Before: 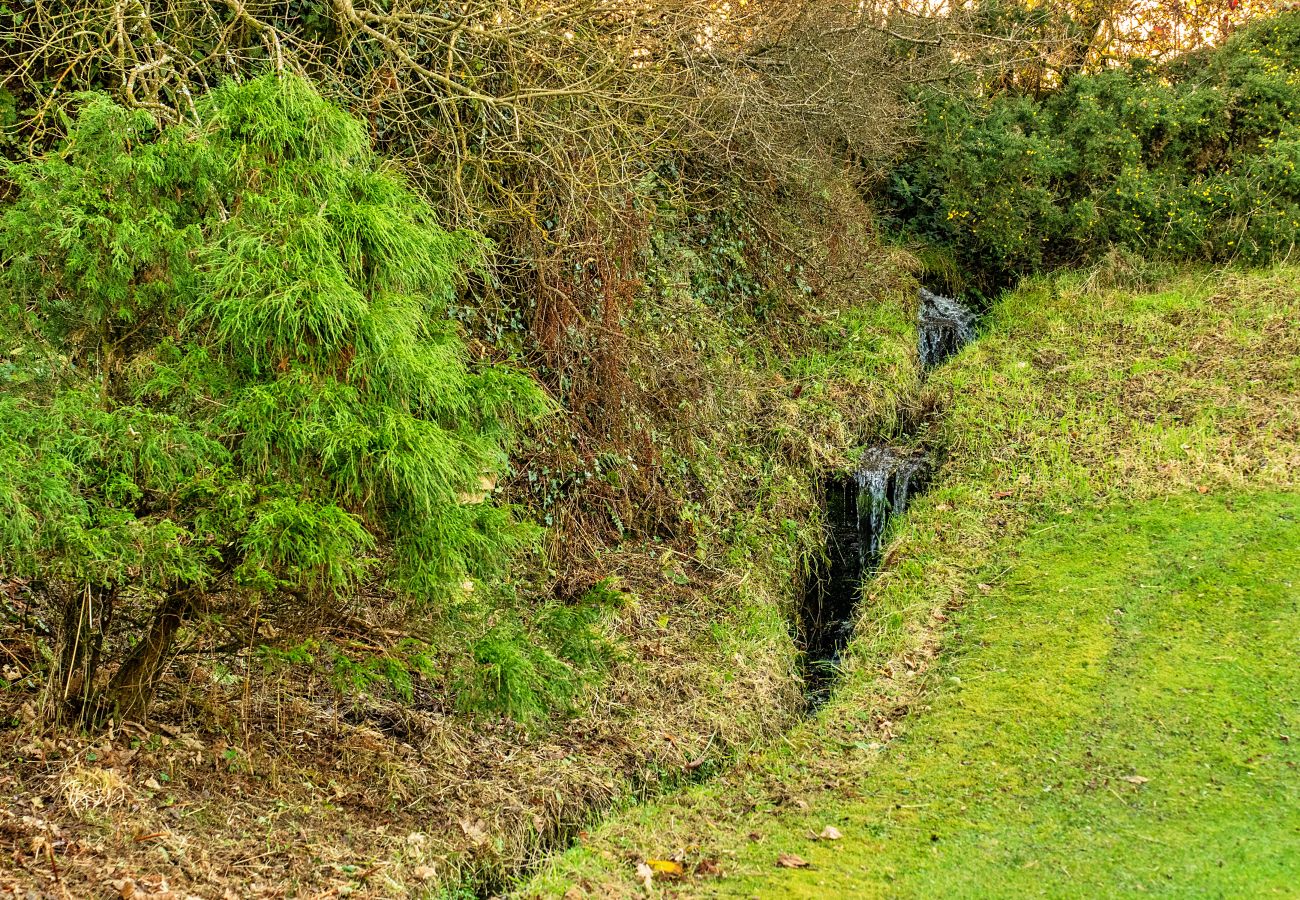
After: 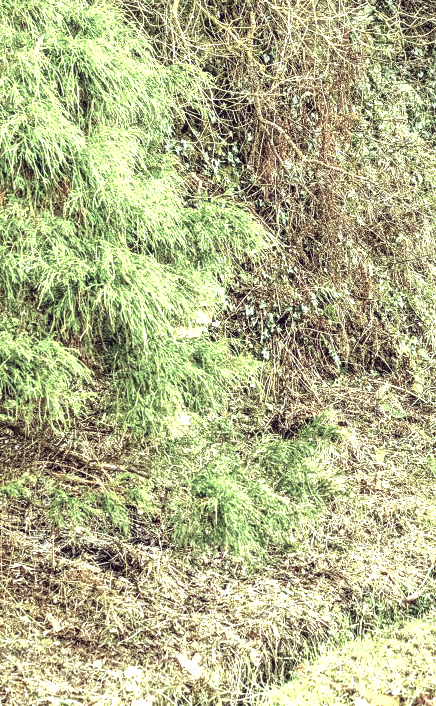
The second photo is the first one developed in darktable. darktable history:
color correction: highlights a* -20.17, highlights b* 20.27, shadows a* 20.03, shadows b* -20.46, saturation 0.43
exposure: black level correction 0, exposure 1.45 EV, compensate exposure bias true, compensate highlight preservation false
crop and rotate: left 21.77%, top 18.528%, right 44.676%, bottom 2.997%
local contrast: highlights 61%, detail 143%, midtone range 0.428
